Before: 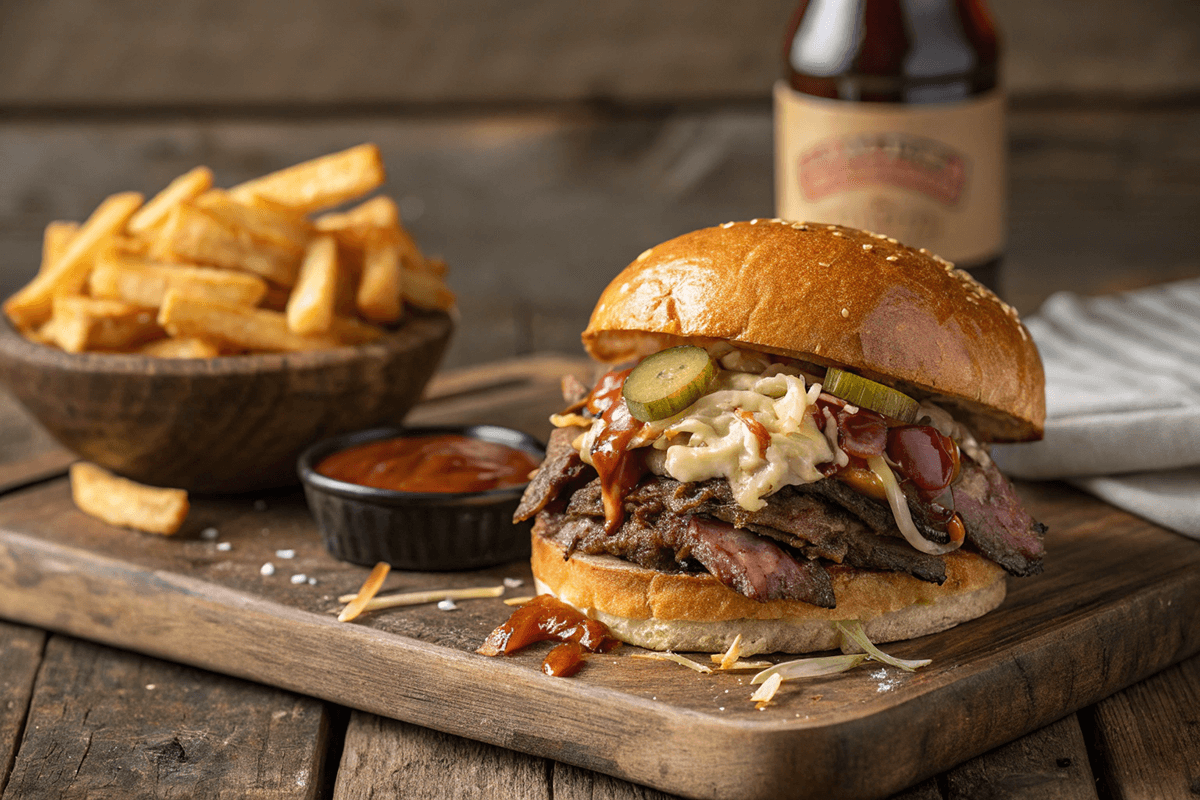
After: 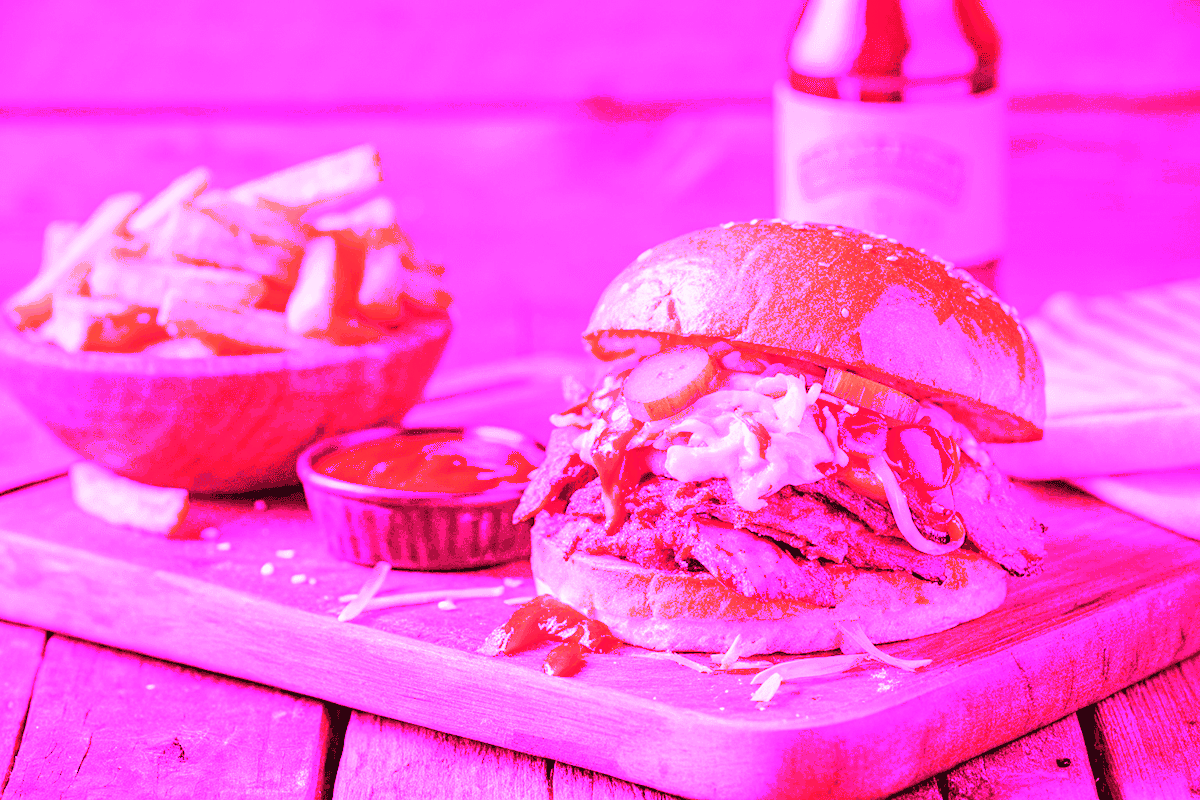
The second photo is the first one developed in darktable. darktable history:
white balance: red 8, blue 8
